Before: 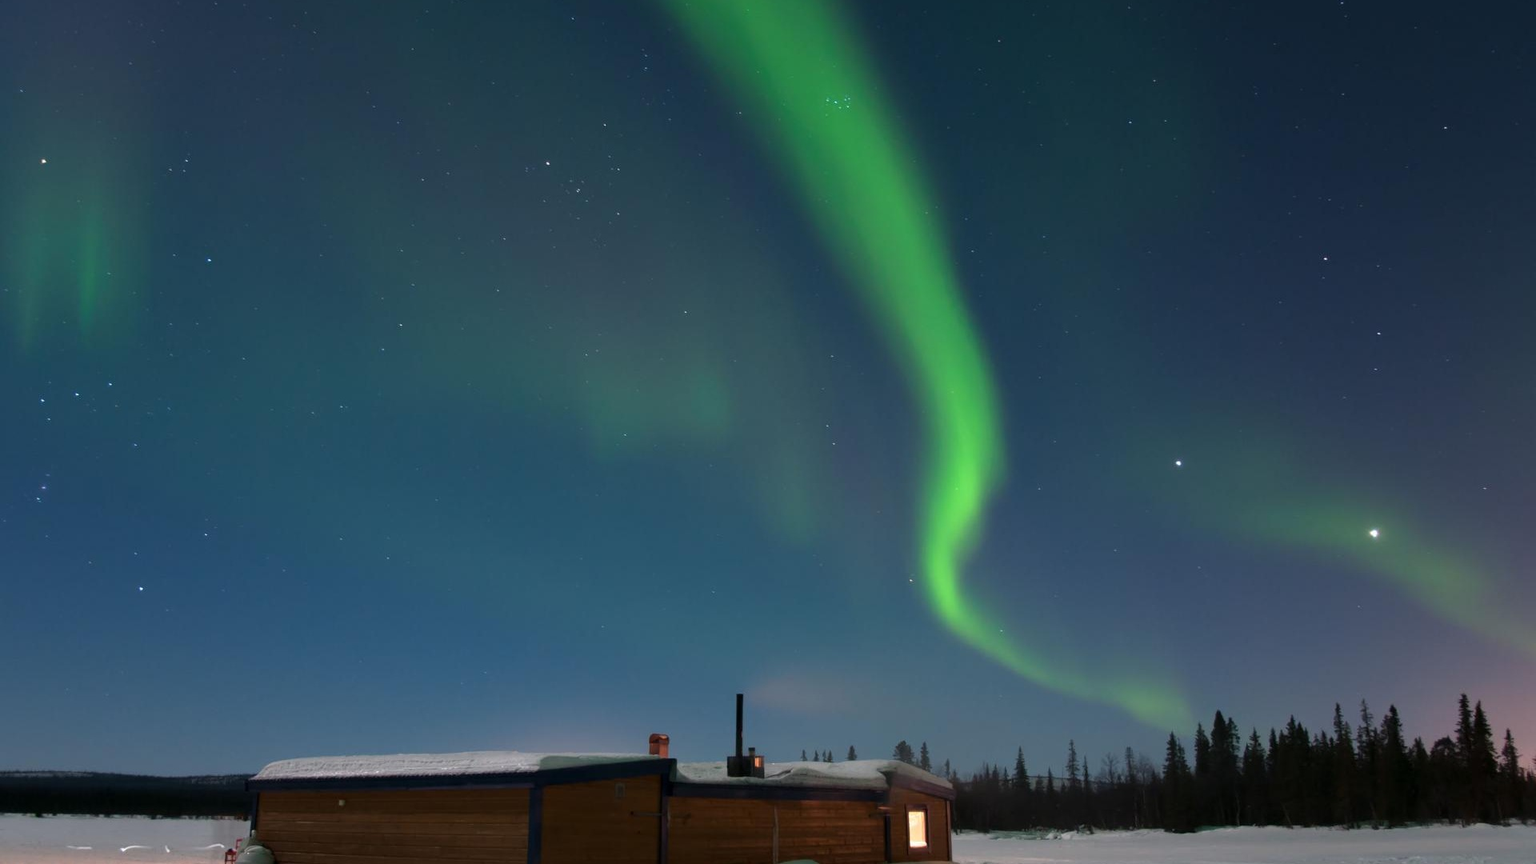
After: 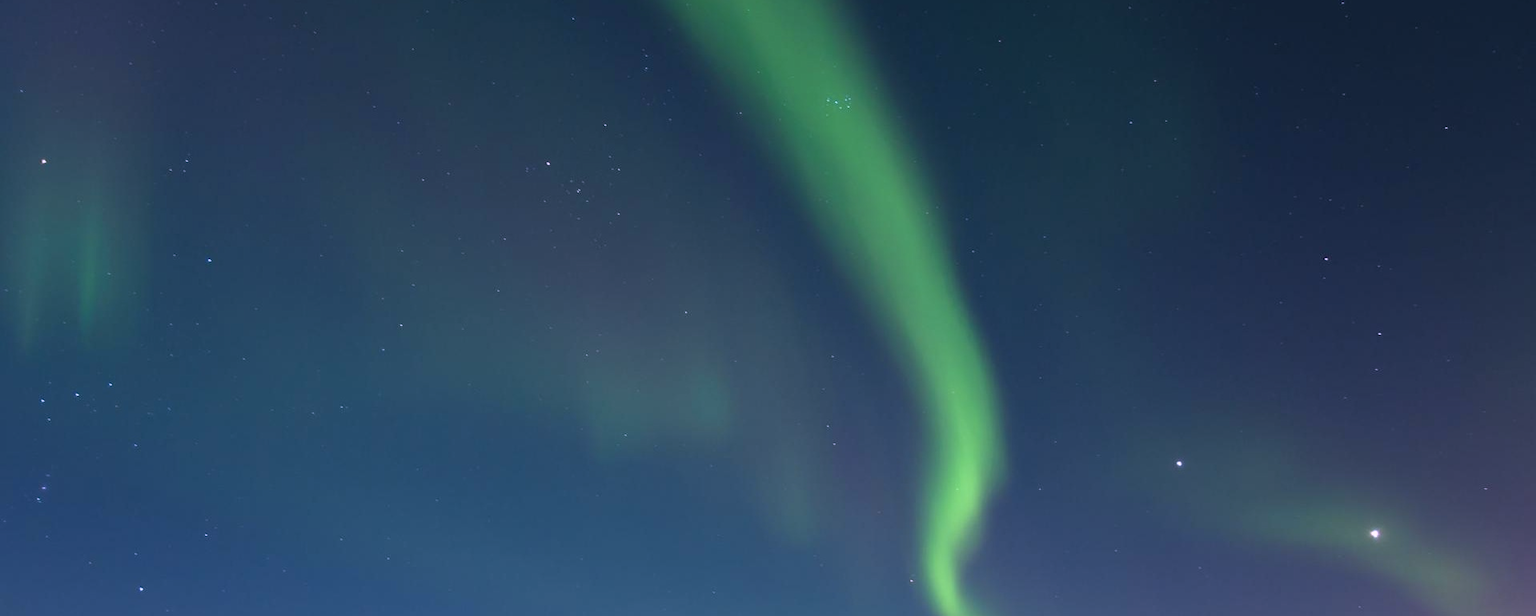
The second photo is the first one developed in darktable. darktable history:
color correction: highlights a* 15.38, highlights b* -20.39
crop: right 0%, bottom 28.654%
